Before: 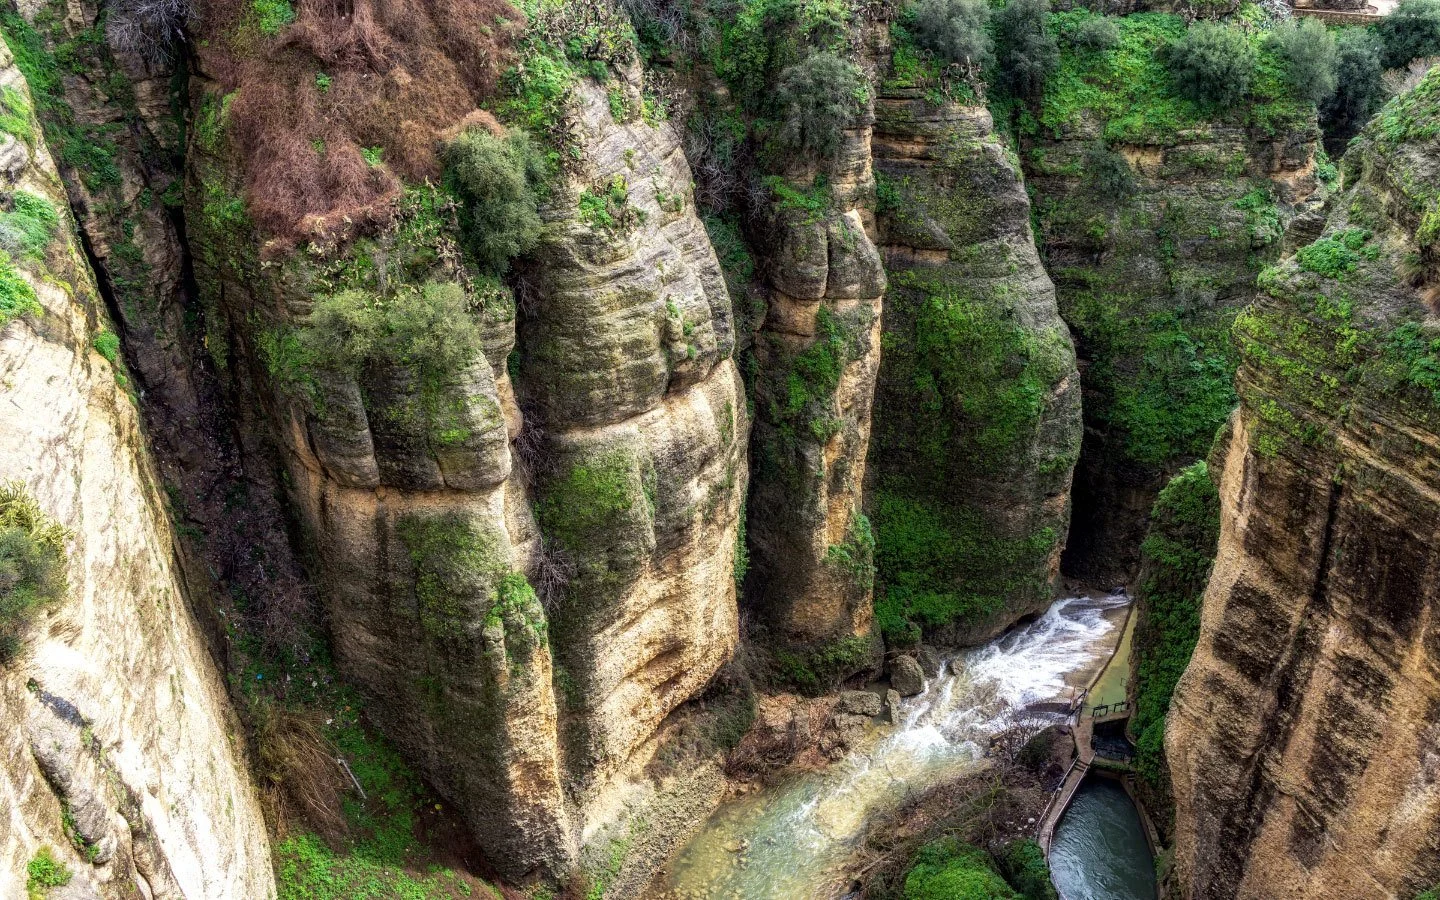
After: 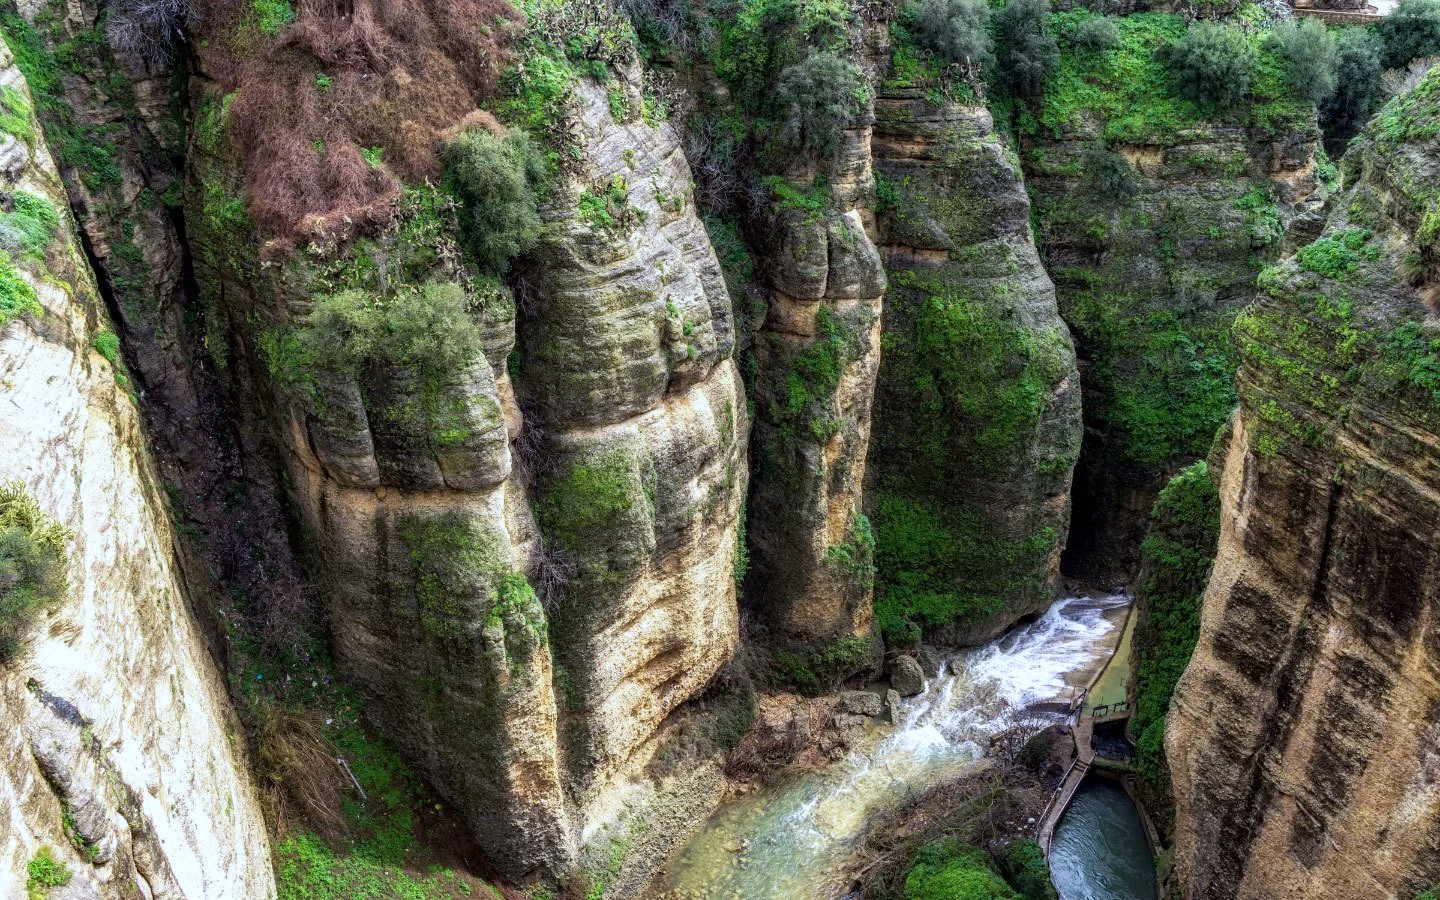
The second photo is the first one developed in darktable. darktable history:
haze removal: strength 0.1, compatibility mode true, adaptive false
white balance: red 0.954, blue 1.079
